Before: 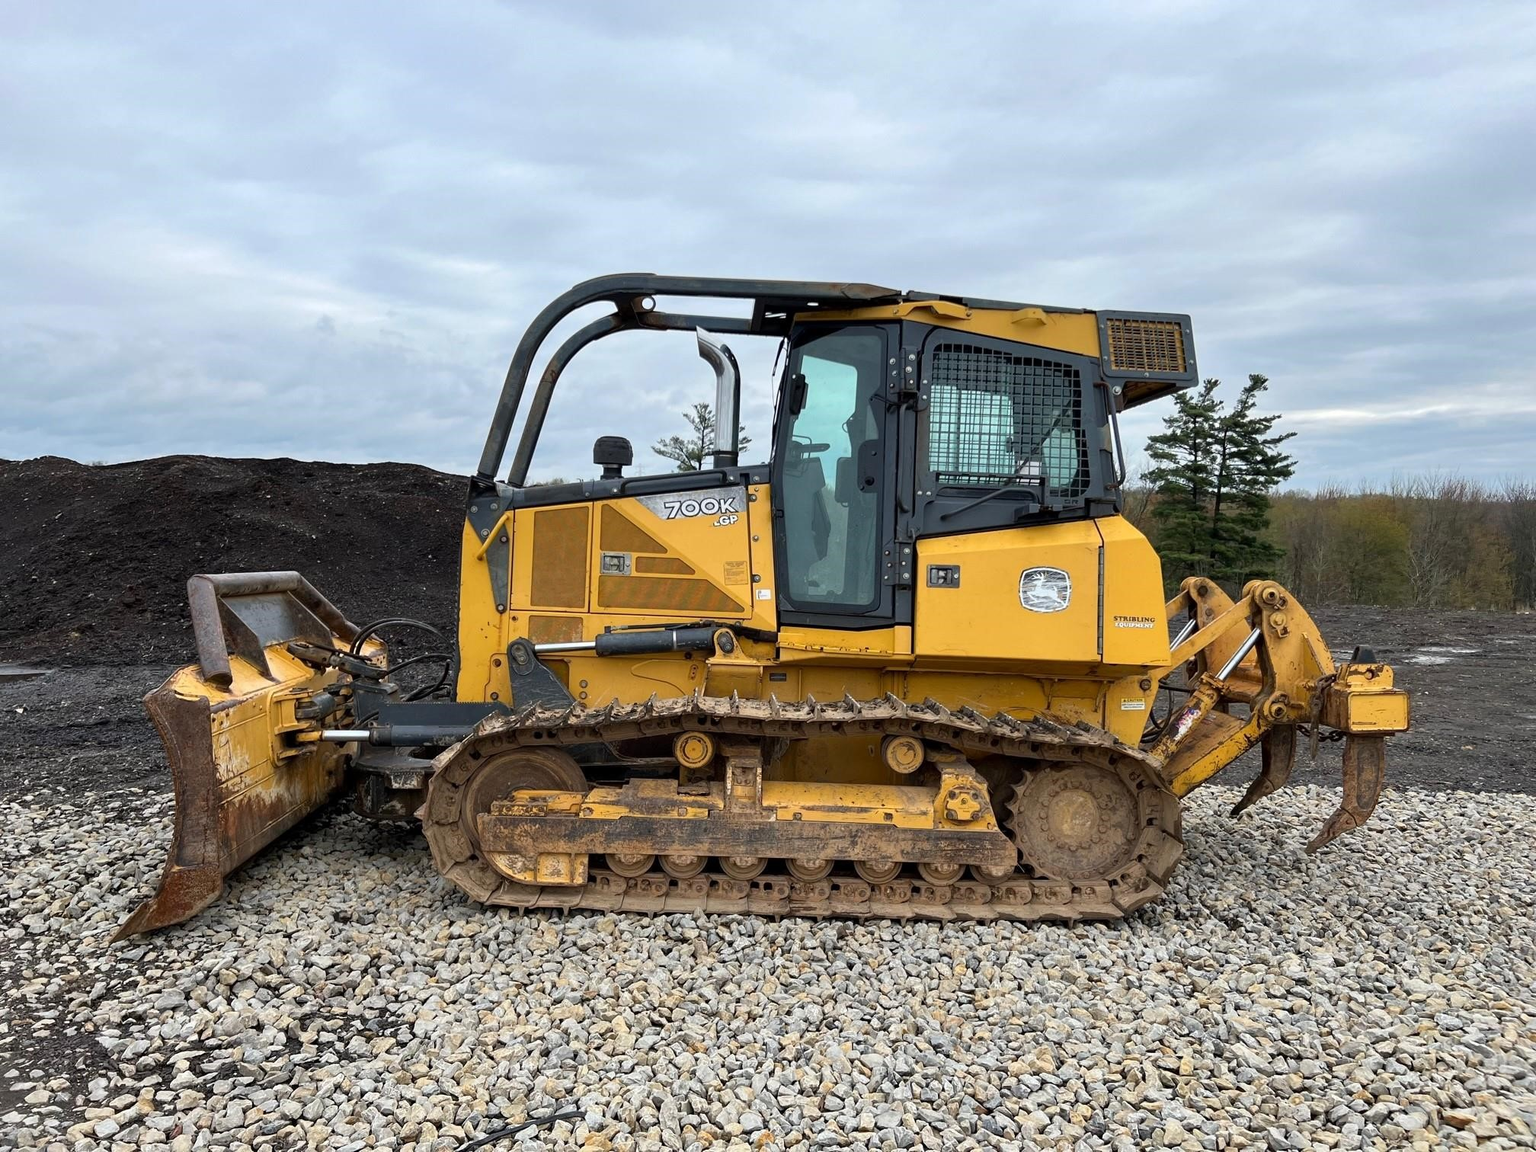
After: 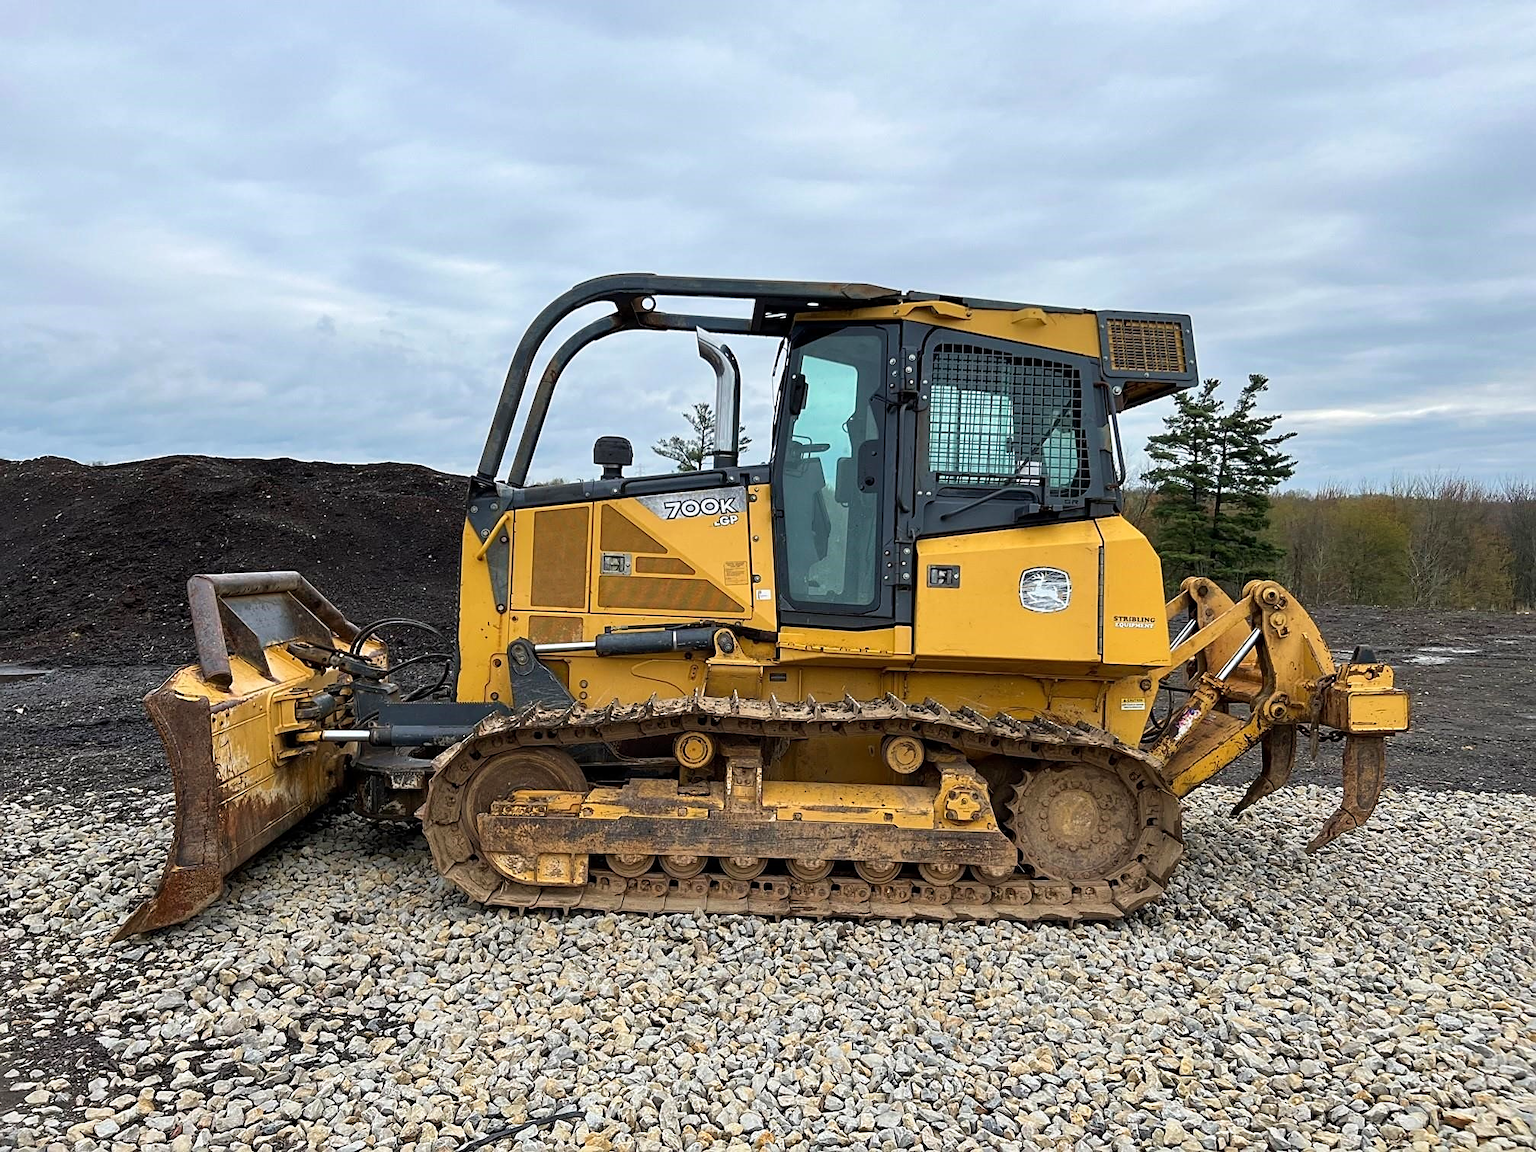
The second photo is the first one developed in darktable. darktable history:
sharpen: on, module defaults
velvia: strength 17%
